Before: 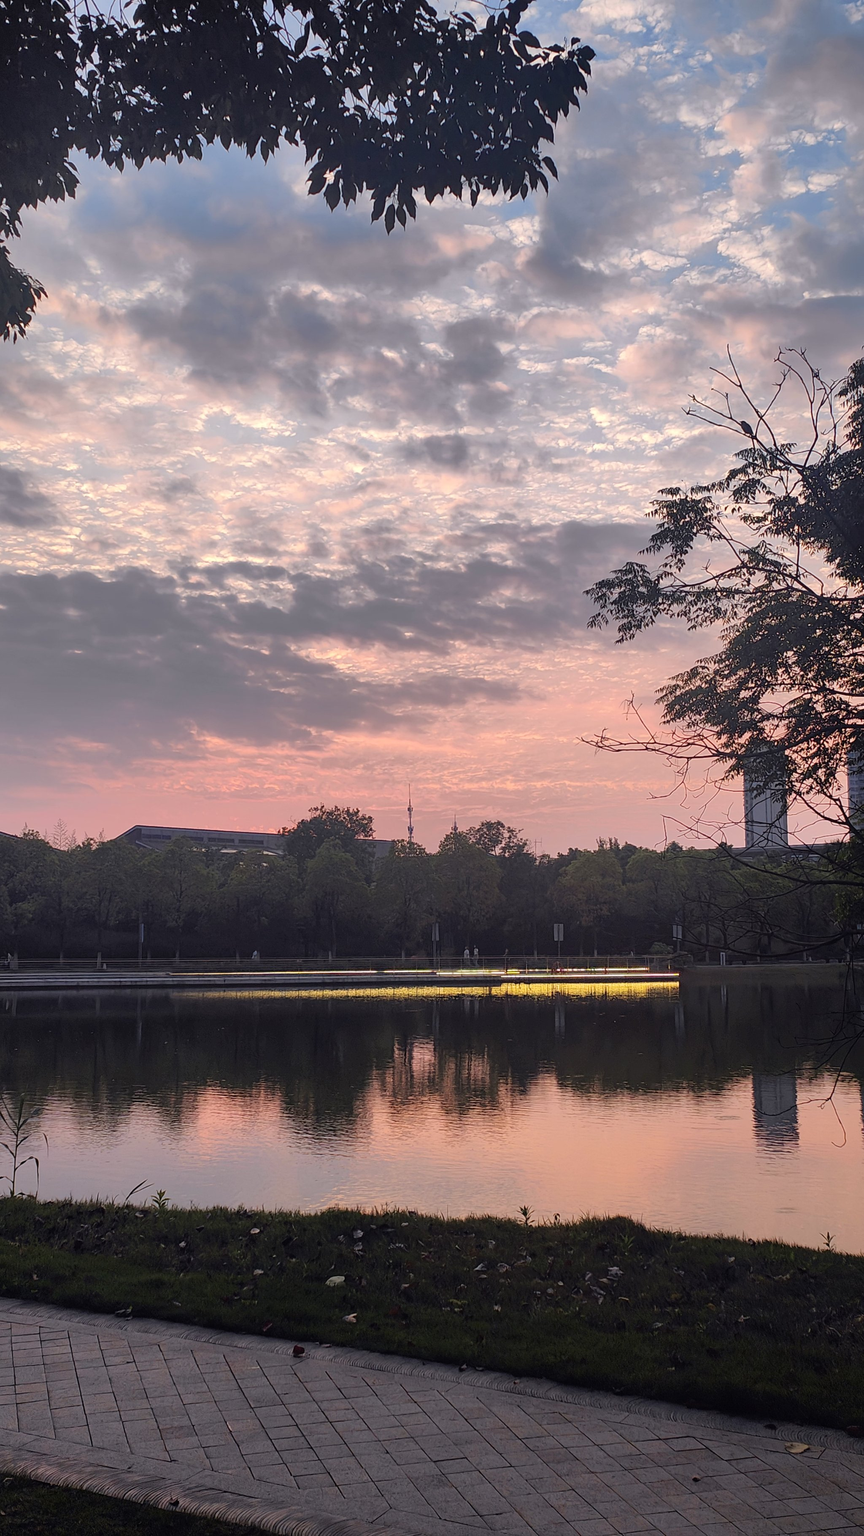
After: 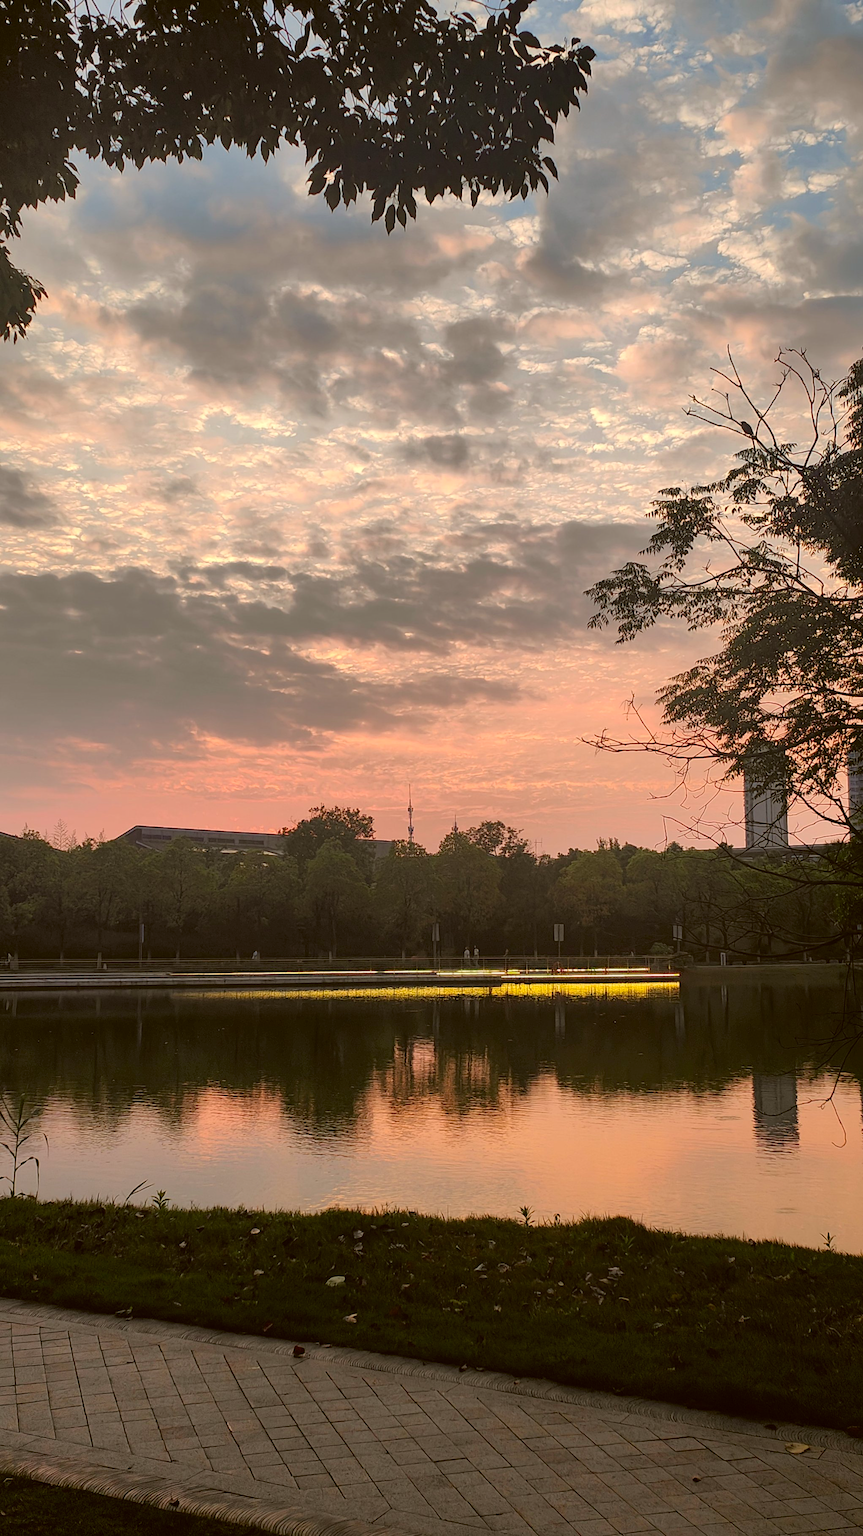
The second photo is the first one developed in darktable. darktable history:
color correction: highlights a* -1.64, highlights b* 10.1, shadows a* 0.847, shadows b* 20.01
